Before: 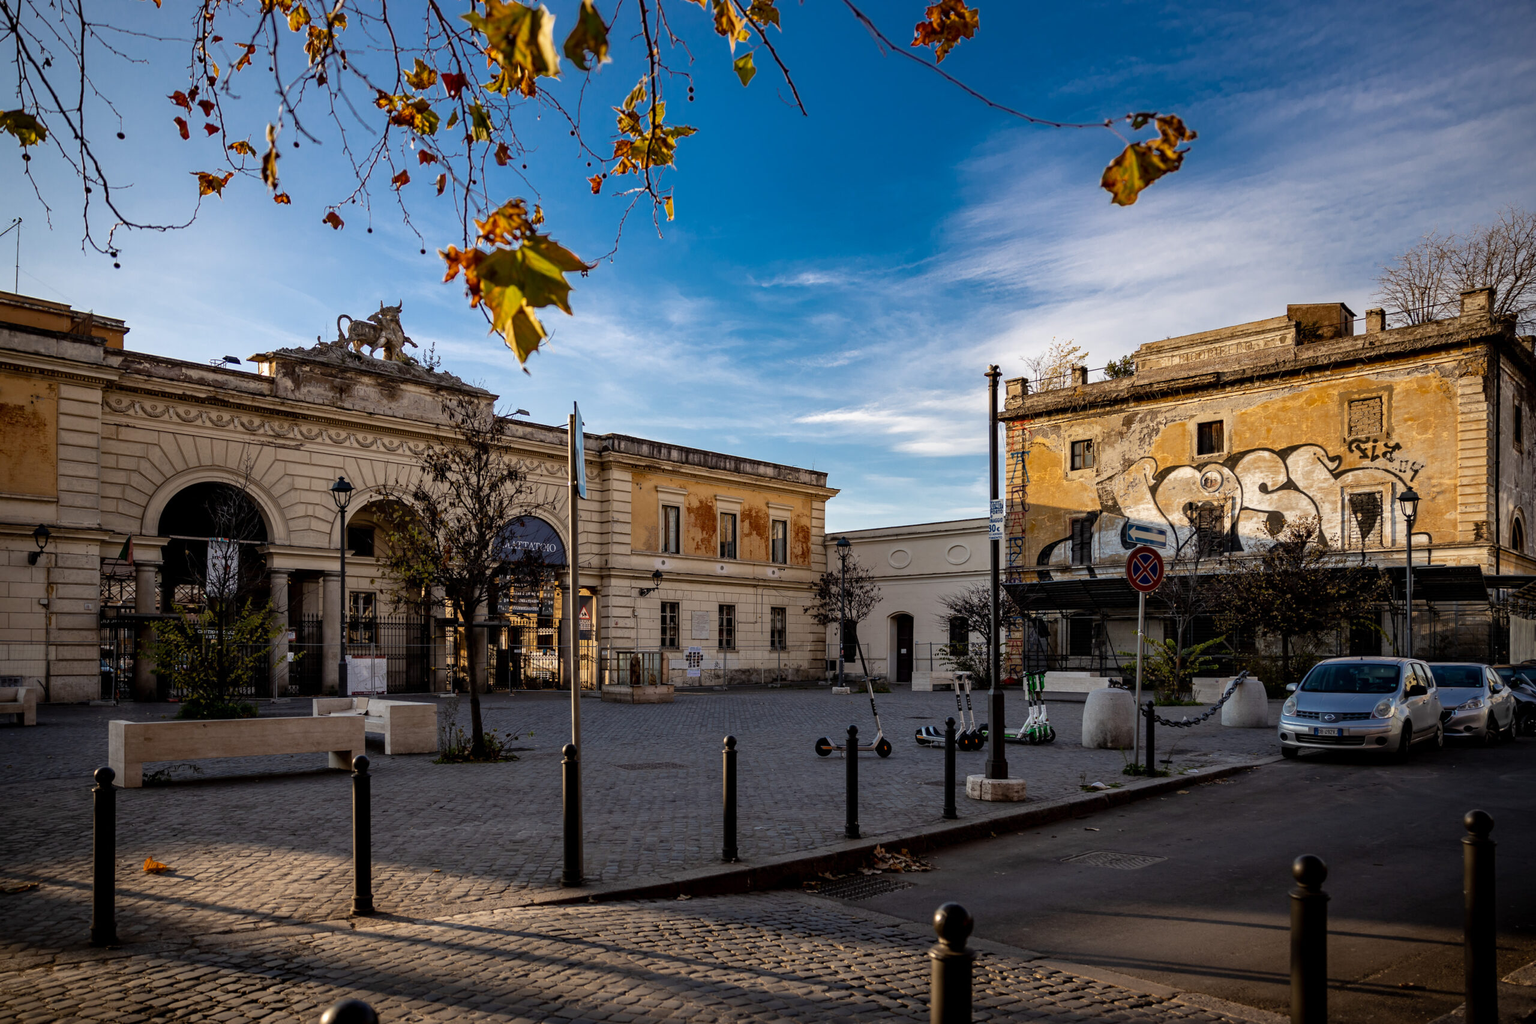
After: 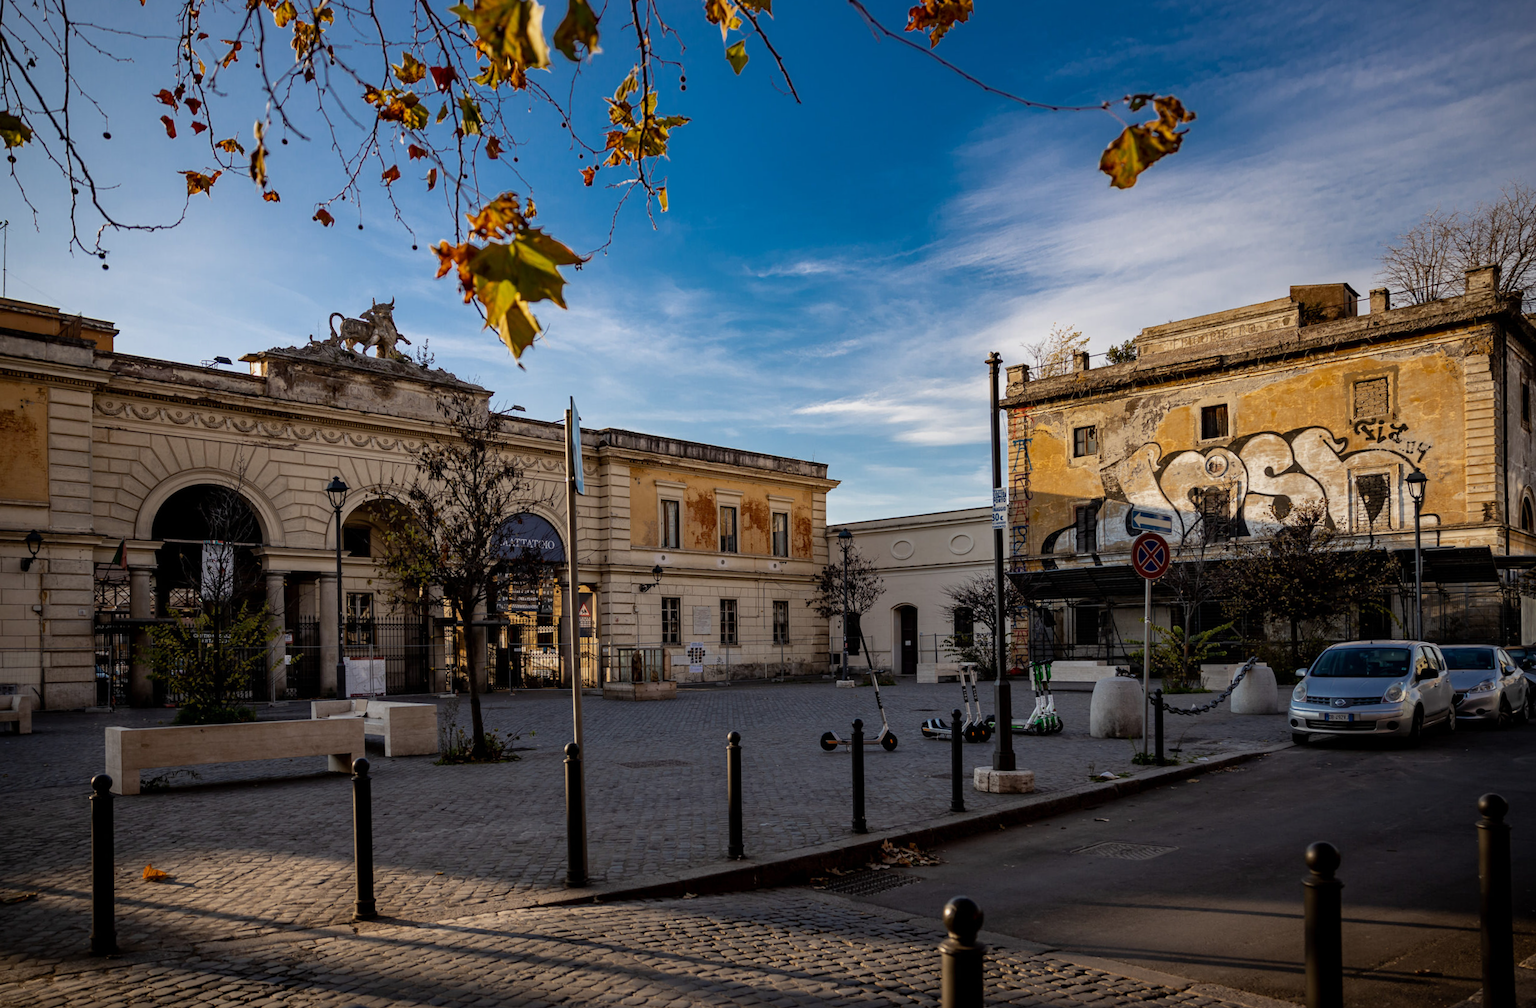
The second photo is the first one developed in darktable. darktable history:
exposure: exposure -0.21 EV, compensate highlight preservation false
rotate and perspective: rotation -1°, crop left 0.011, crop right 0.989, crop top 0.025, crop bottom 0.975
